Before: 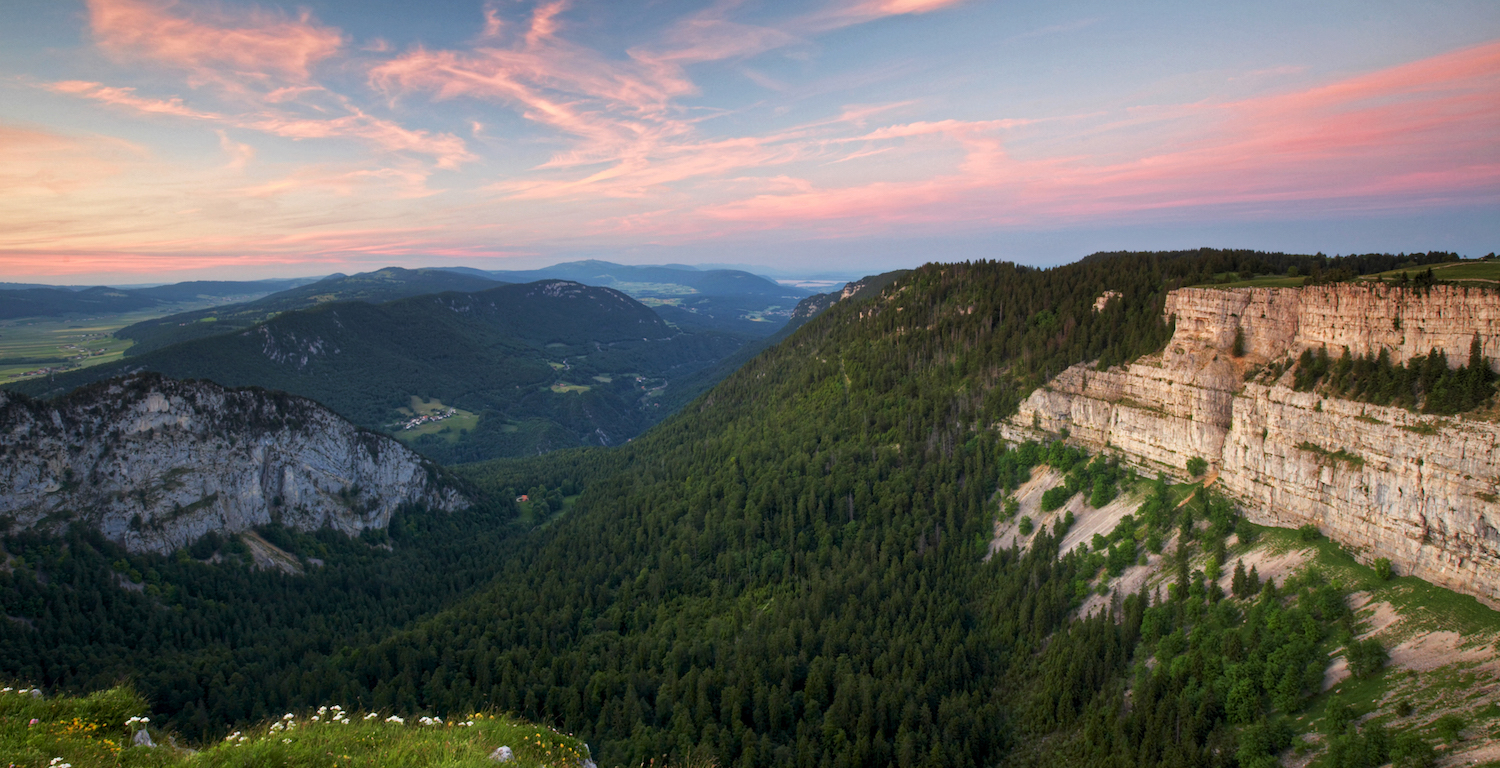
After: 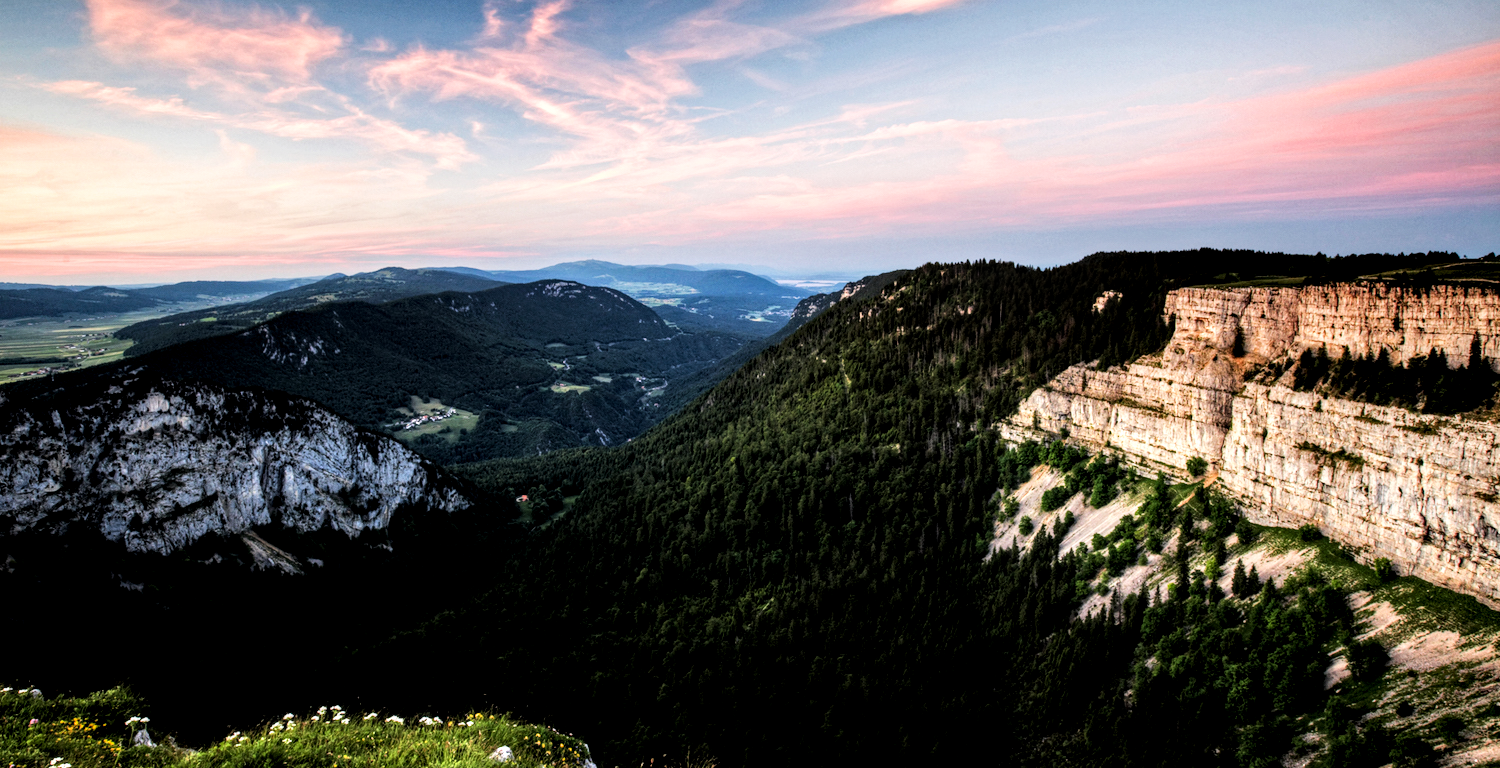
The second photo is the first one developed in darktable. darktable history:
tone equalizer: -8 EV -0.75 EV, -7 EV -0.7 EV, -6 EV -0.6 EV, -5 EV -0.4 EV, -3 EV 0.4 EV, -2 EV 0.6 EV, -1 EV 0.7 EV, +0 EV 0.75 EV, edges refinement/feathering 500, mask exposure compensation -1.57 EV, preserve details no
filmic rgb: black relative exposure -5 EV, white relative exposure 3.5 EV, hardness 3.19, contrast 1.2, highlights saturation mix -50%
contrast brightness saturation: saturation 0.18
local contrast: highlights 60%, shadows 60%, detail 160%
